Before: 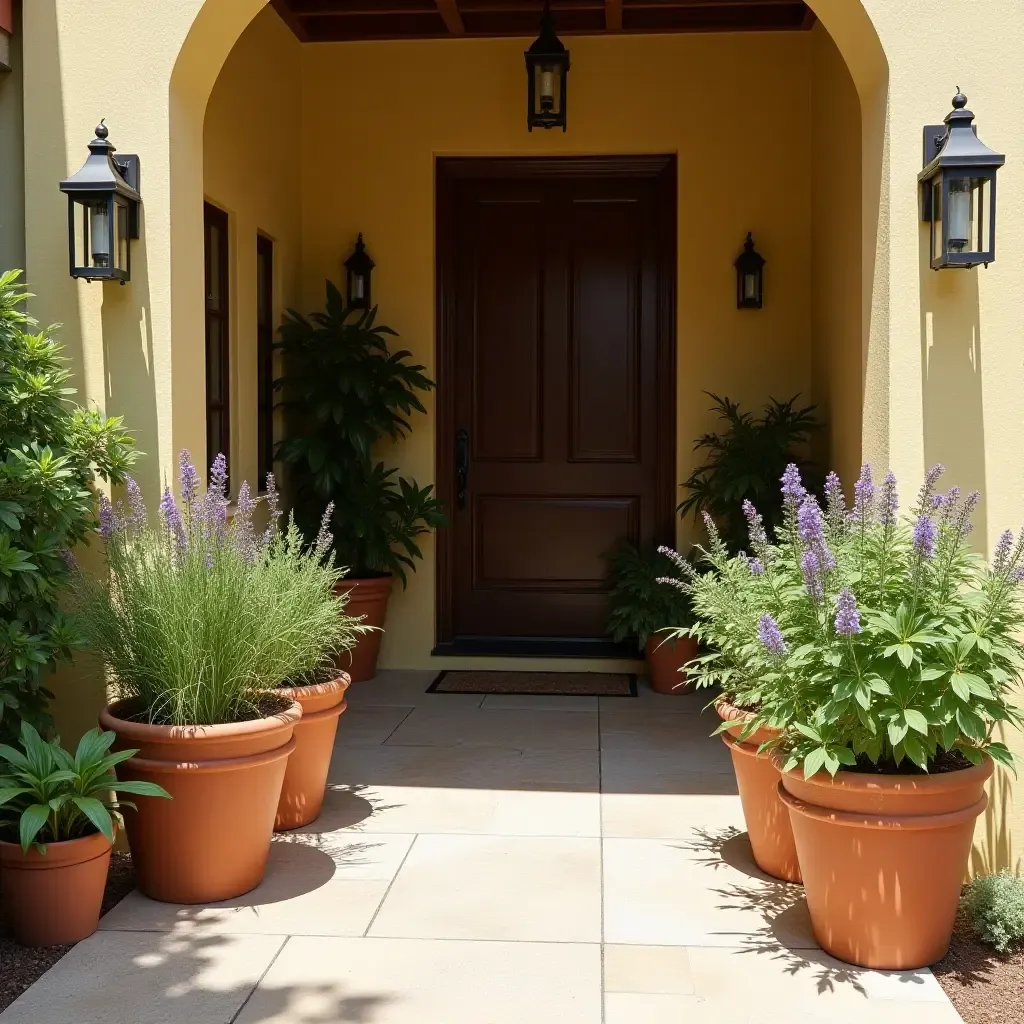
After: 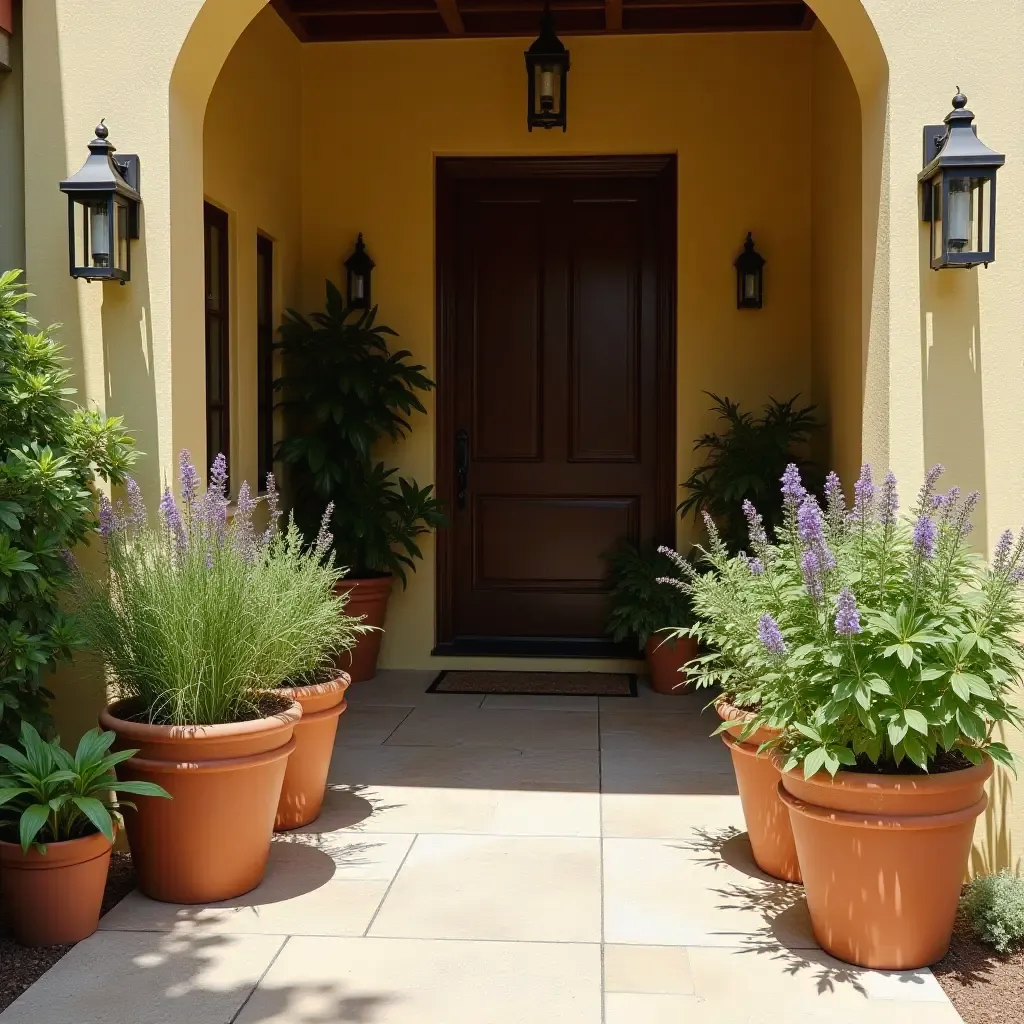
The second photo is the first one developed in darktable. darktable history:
tone curve: curves: ch0 [(0, 0) (0.003, 0.013) (0.011, 0.018) (0.025, 0.027) (0.044, 0.045) (0.069, 0.068) (0.1, 0.096) (0.136, 0.13) (0.177, 0.168) (0.224, 0.217) (0.277, 0.277) (0.335, 0.338) (0.399, 0.401) (0.468, 0.473) (0.543, 0.544) (0.623, 0.621) (0.709, 0.7) (0.801, 0.781) (0.898, 0.869) (1, 1)], preserve colors none
